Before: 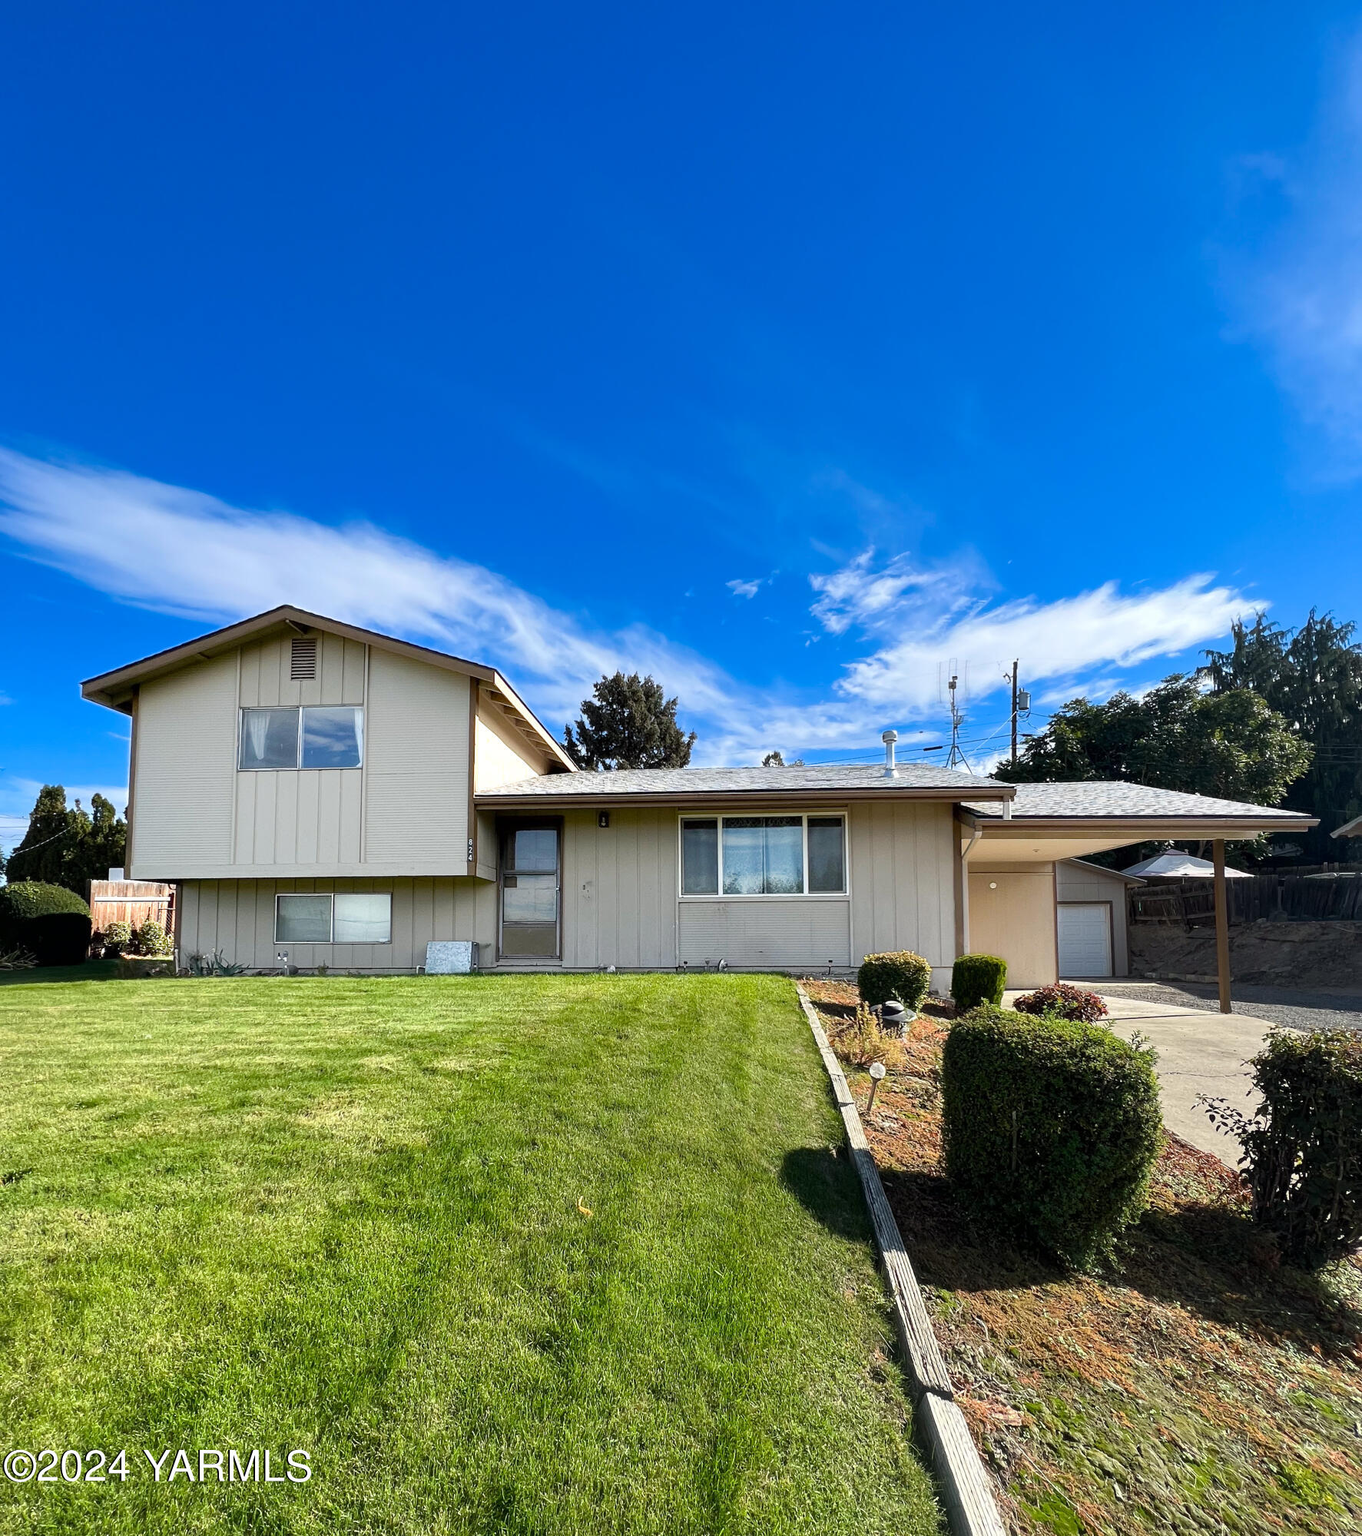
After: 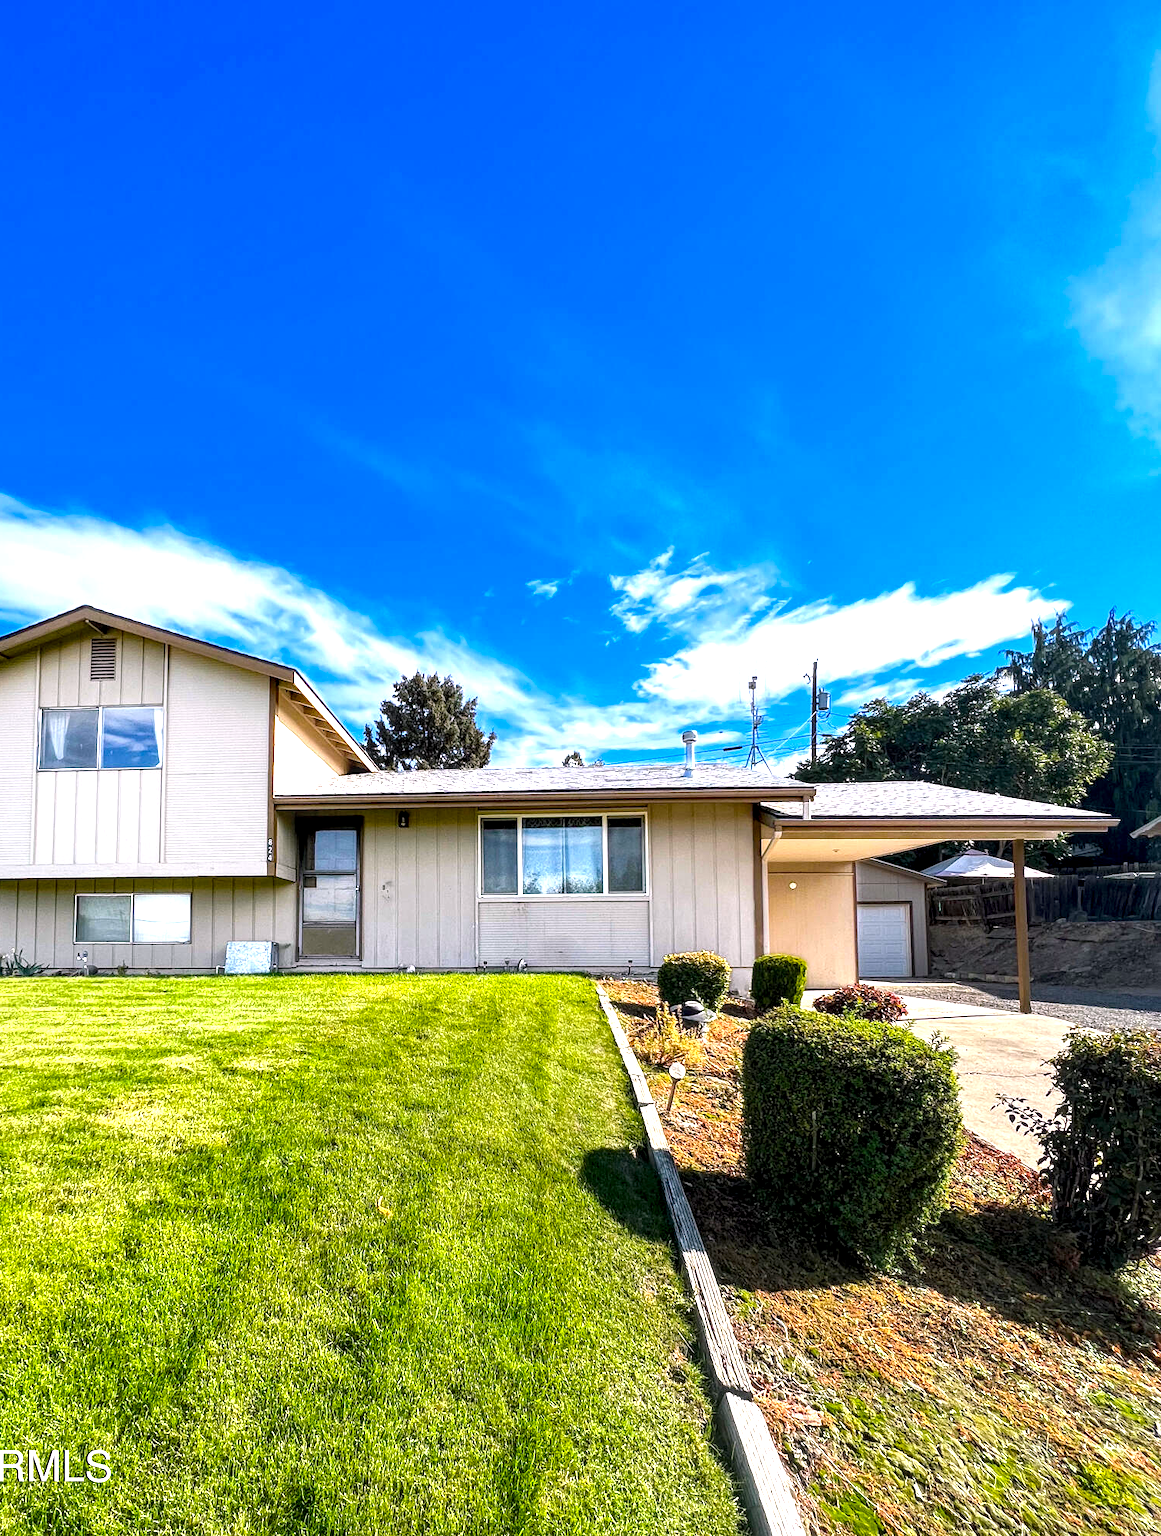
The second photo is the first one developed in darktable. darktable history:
color balance rgb: power › hue 206.85°, highlights gain › chroma 1.535%, highlights gain › hue 306.28°, perceptual saturation grading › global saturation 25.296%, global vibrance 14.158%
local contrast: detail 150%
crop and rotate: left 14.765%
exposure: exposure 0.813 EV, compensate highlight preservation false
